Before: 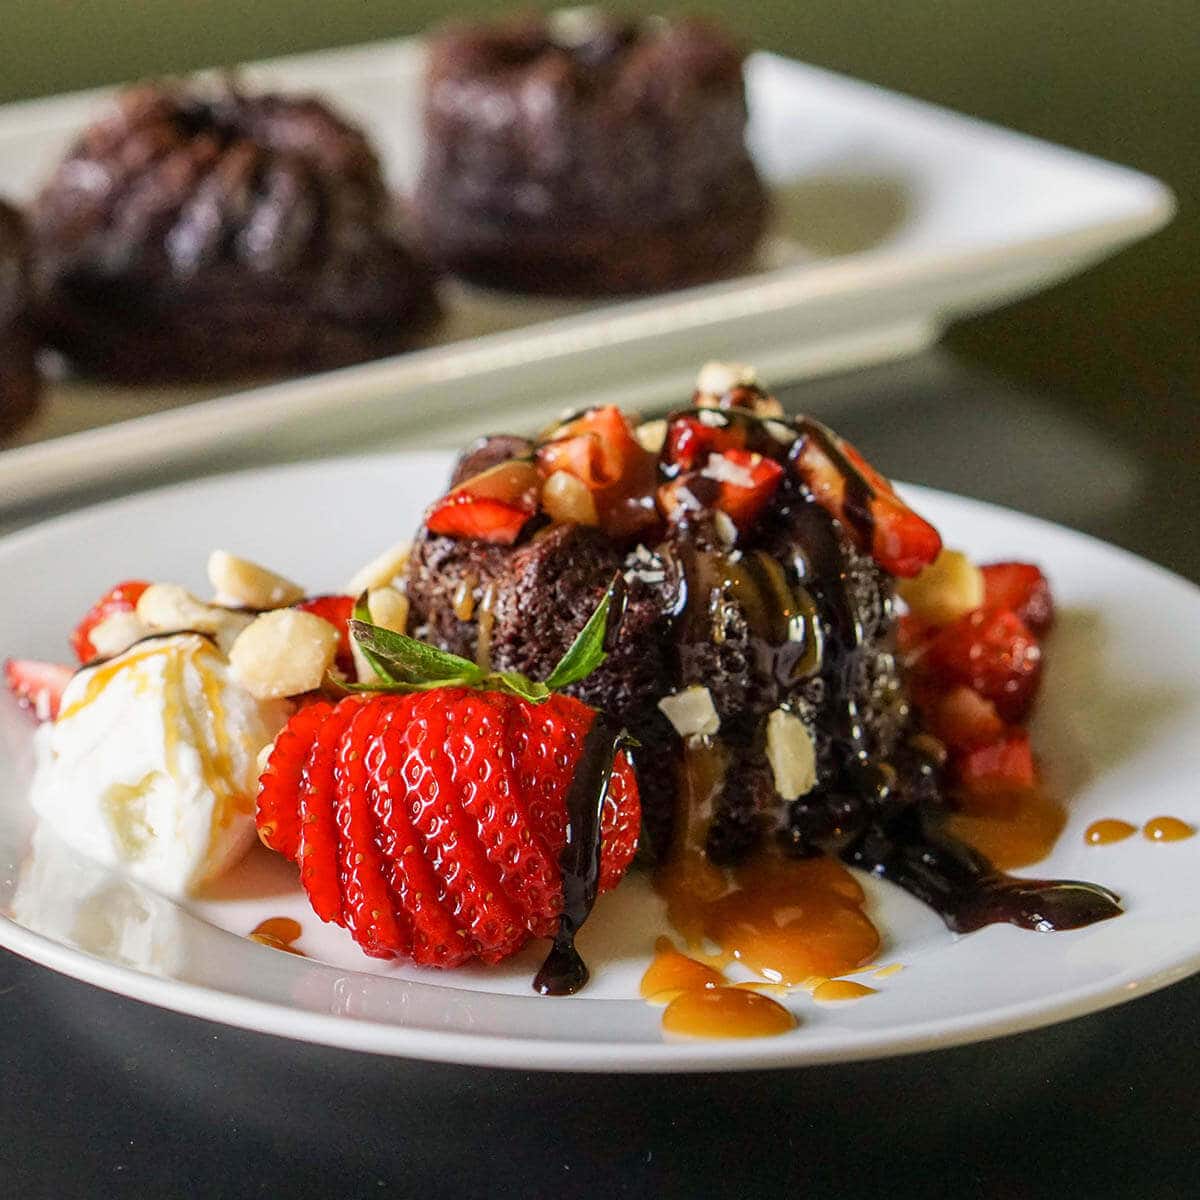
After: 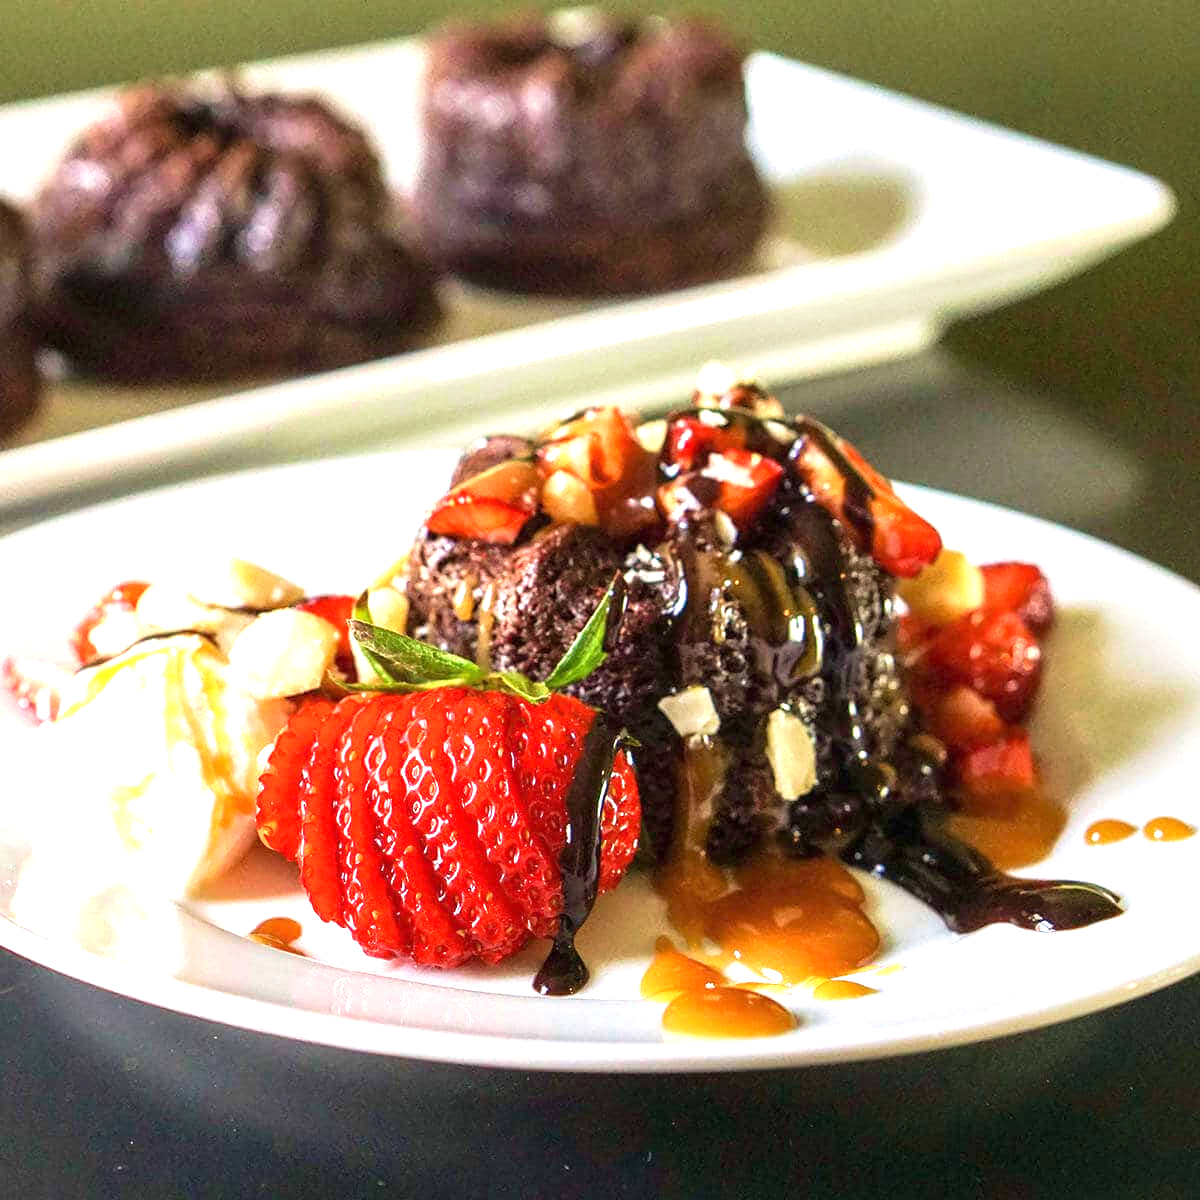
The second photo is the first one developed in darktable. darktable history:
velvia: strength 30.03%
exposure: black level correction 0, exposure 1.104 EV, compensate highlight preservation false
